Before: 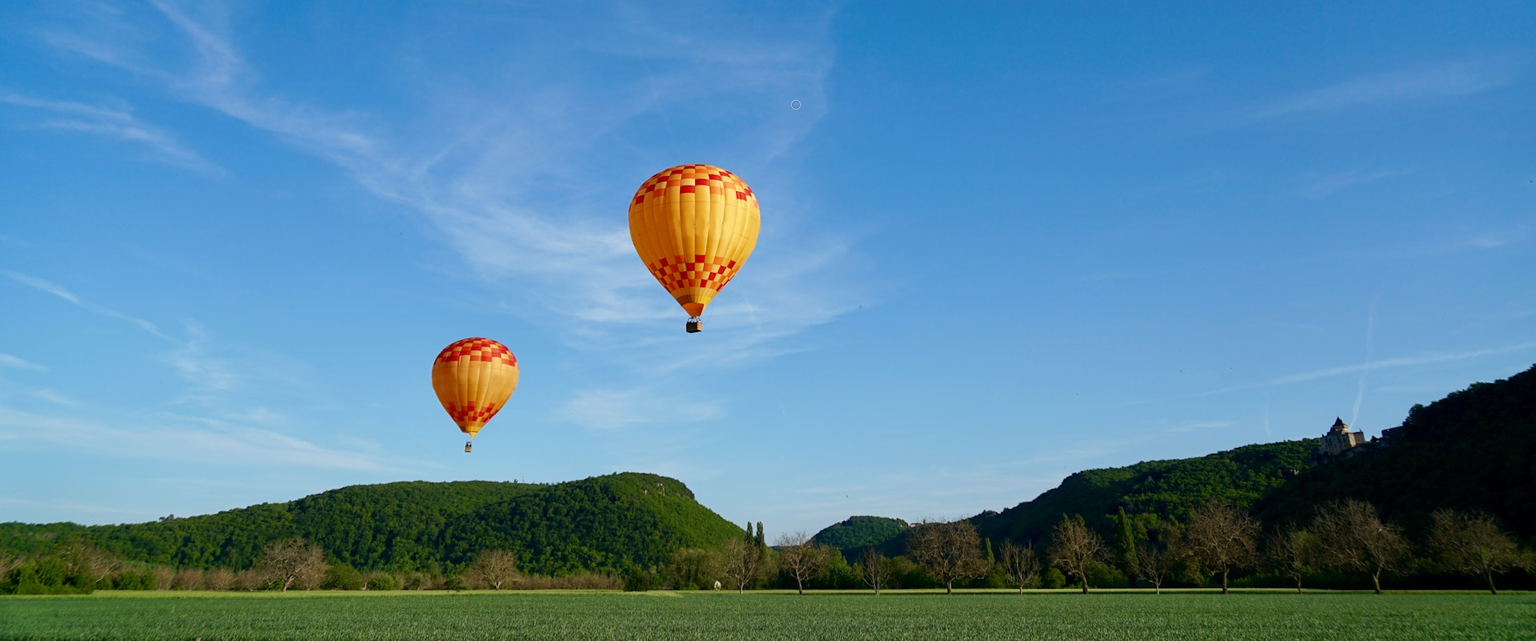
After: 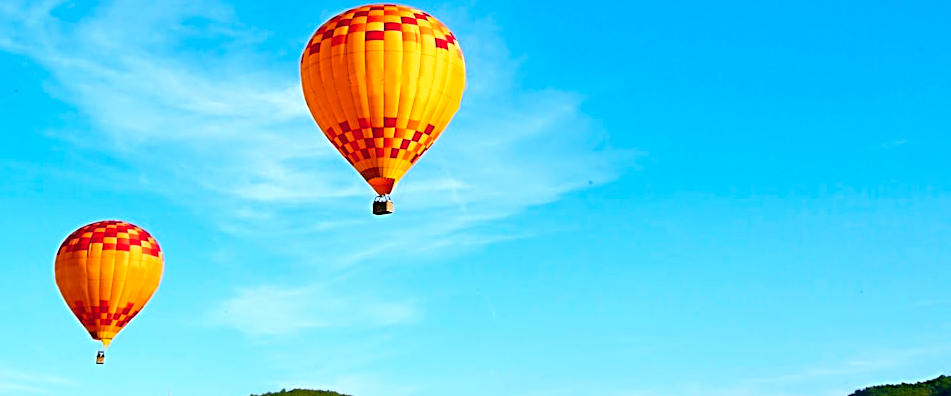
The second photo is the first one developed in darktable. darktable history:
sharpen: radius 2.812, amount 0.703
crop: left 25.28%, top 25.156%, right 25.188%, bottom 25.322%
contrast brightness saturation: saturation -0.085
exposure: exposure 0.603 EV, compensate highlight preservation false
color zones: curves: ch1 [(0.239, 0.552) (0.75, 0.5)]; ch2 [(0.25, 0.462) (0.749, 0.457)]
color balance rgb: linear chroma grading › global chroma 19.572%, perceptual saturation grading › global saturation 30.592%
shadows and highlights: shadows -28.11, highlights 30.1, highlights color adjustment 56.8%
